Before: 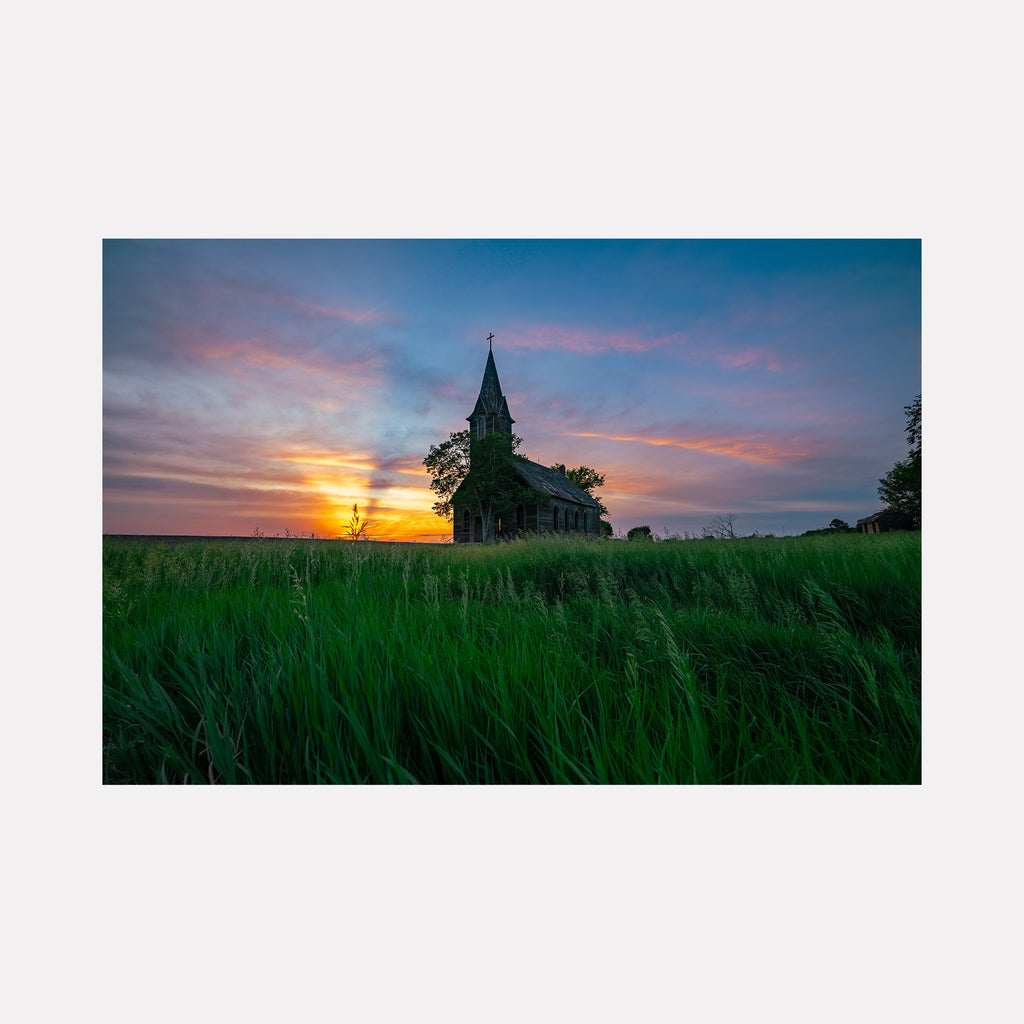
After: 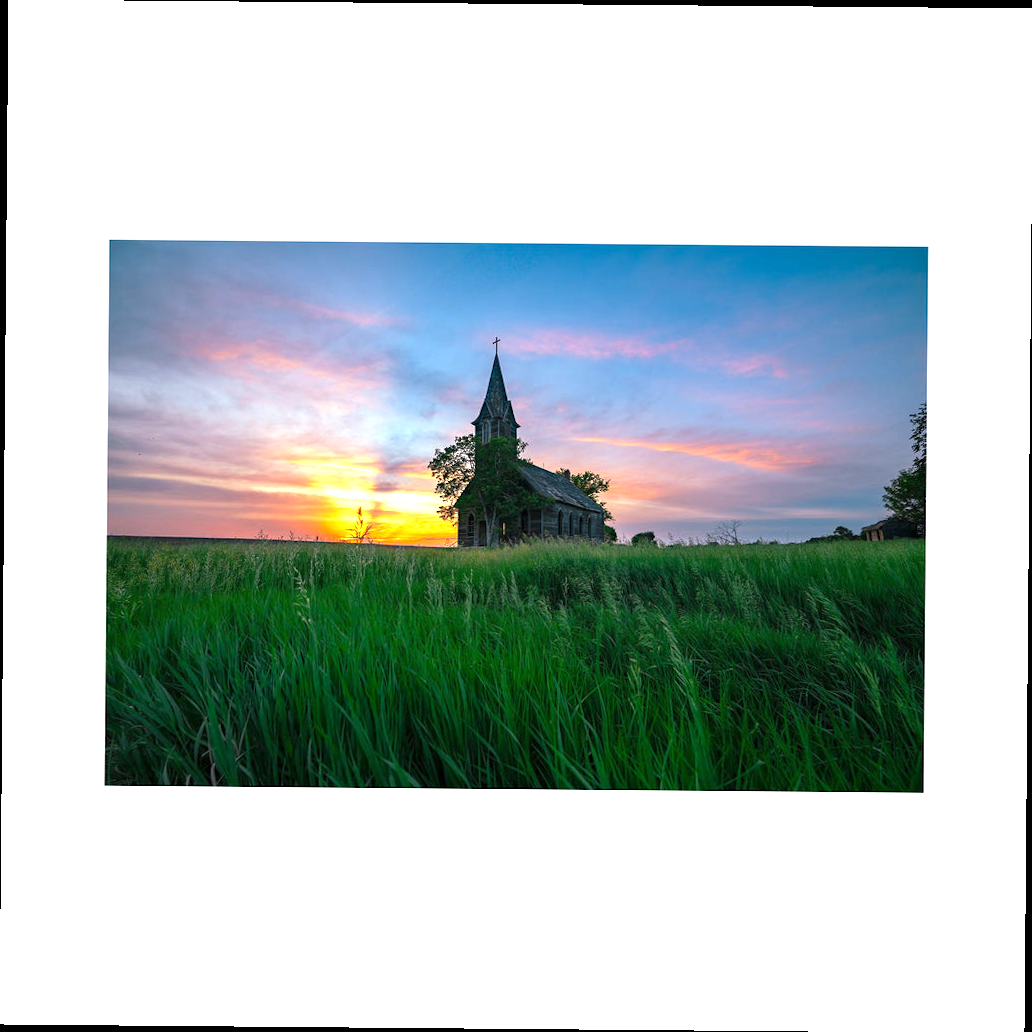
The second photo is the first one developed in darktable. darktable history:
exposure: exposure 1 EV, compensate exposure bias true, compensate highlight preservation false
crop and rotate: angle -0.499°
